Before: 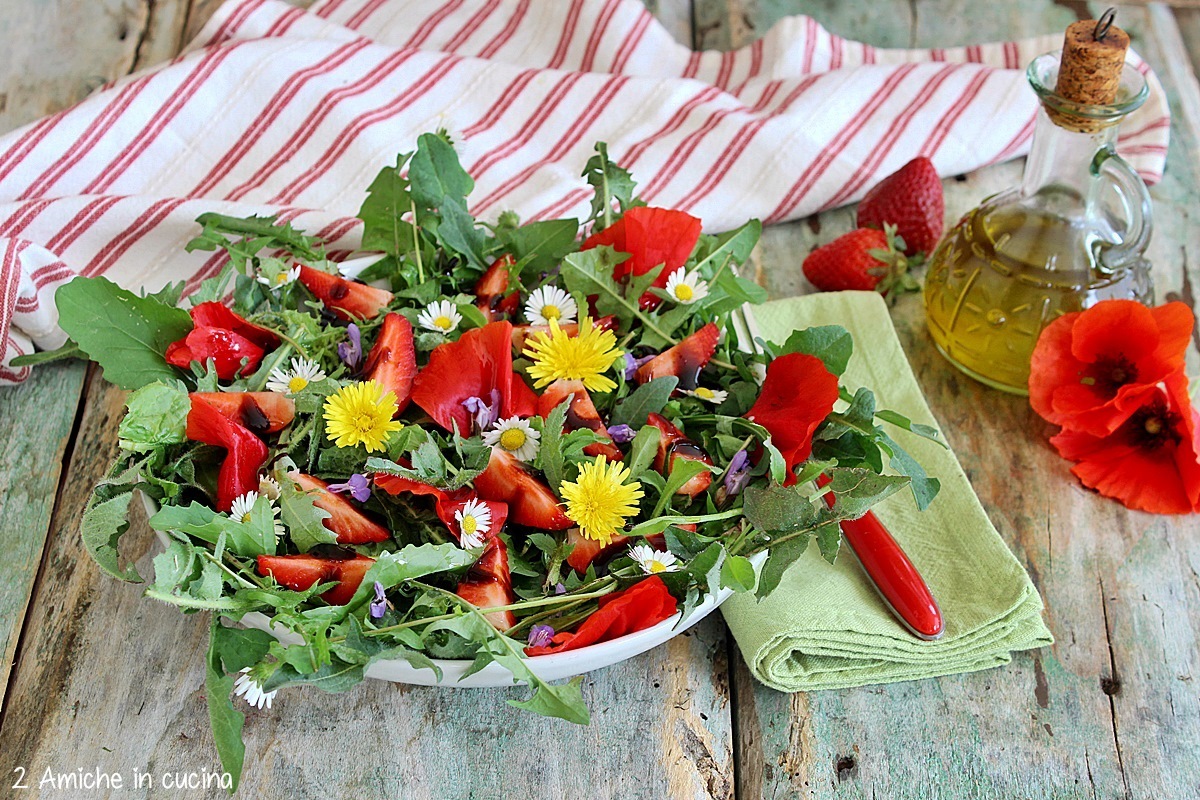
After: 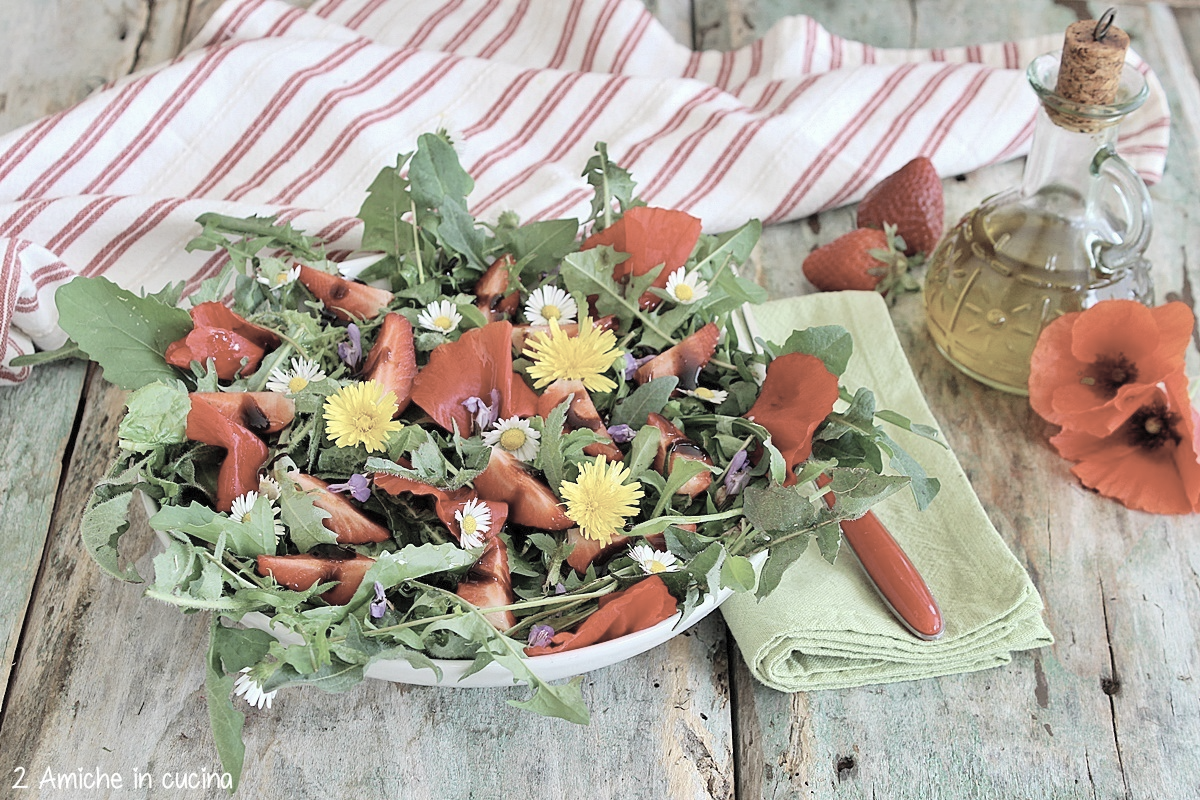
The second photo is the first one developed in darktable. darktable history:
contrast brightness saturation: brightness 0.184, saturation -0.496
